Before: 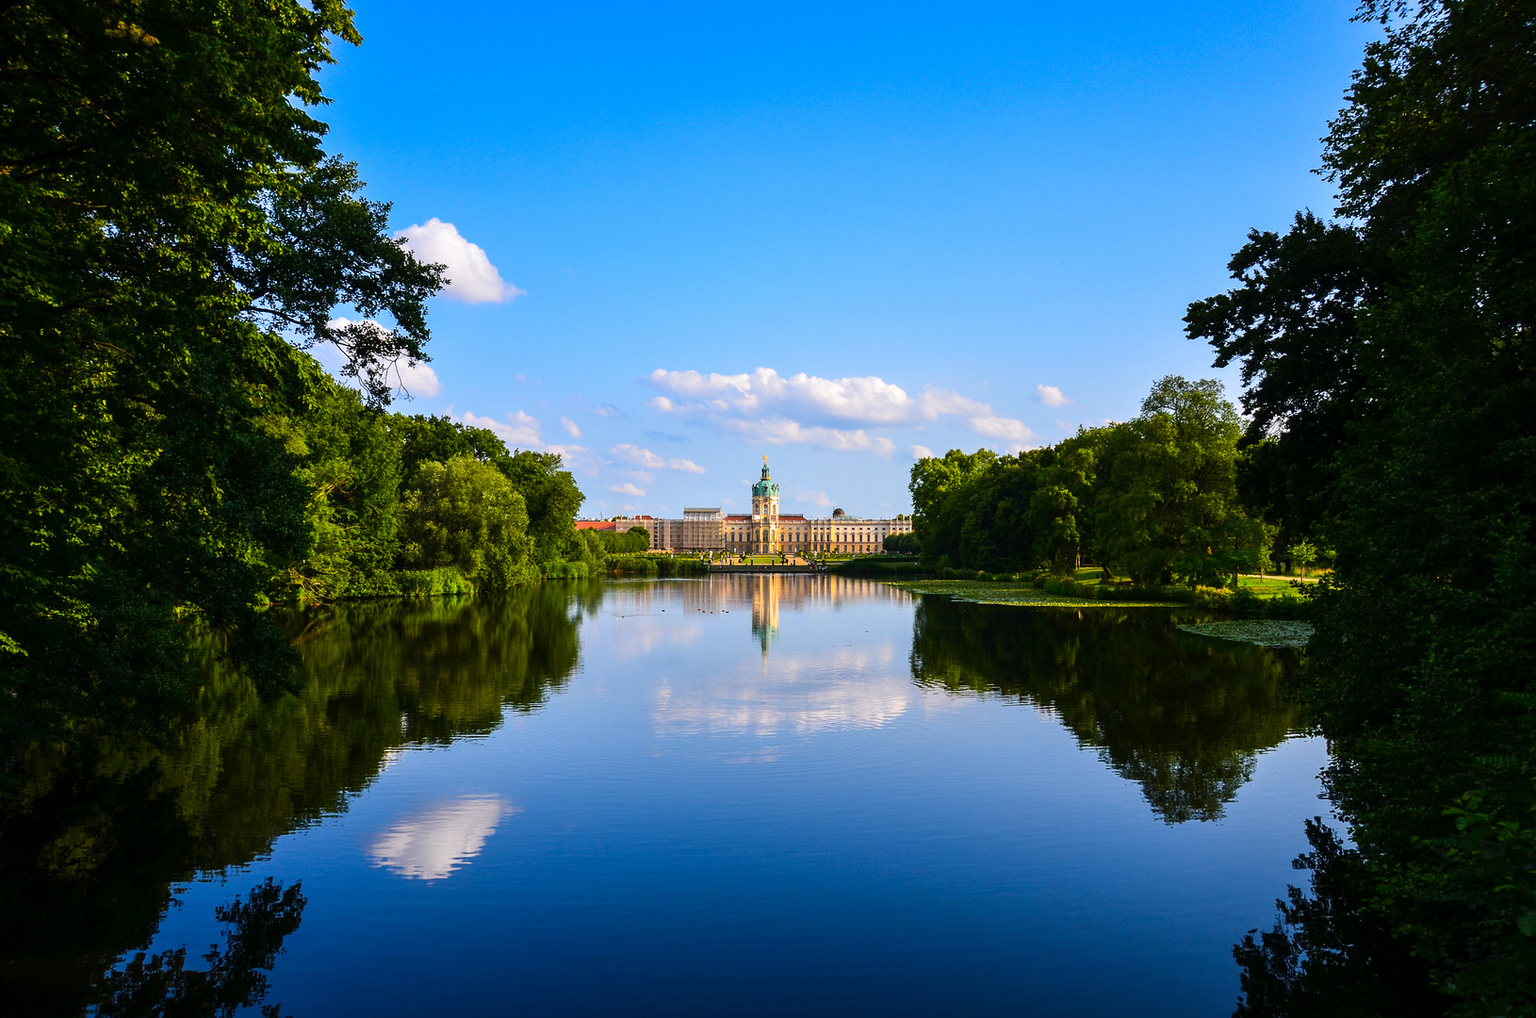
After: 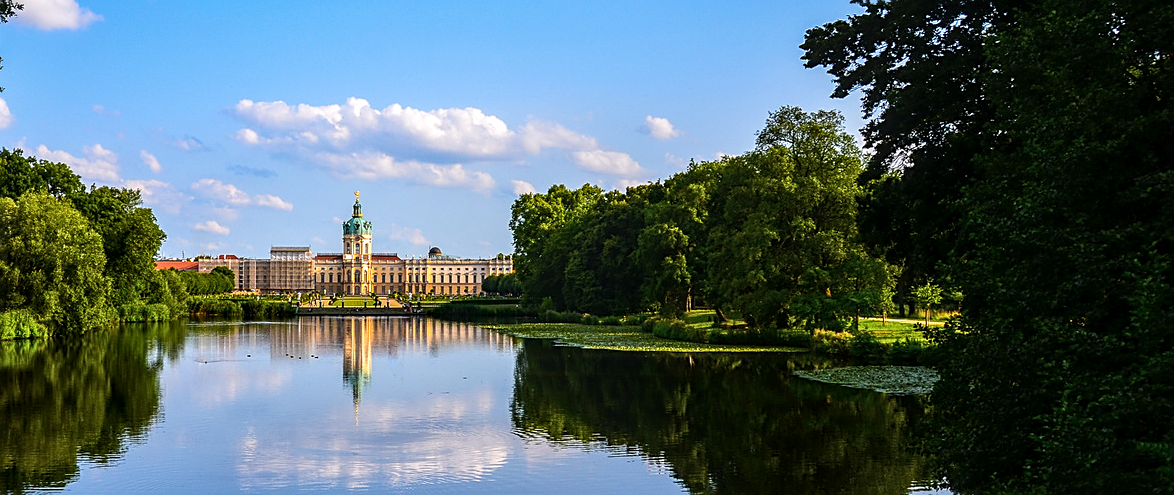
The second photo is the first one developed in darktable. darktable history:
crop and rotate: left 27.938%, top 27.046%, bottom 27.046%
sharpen: on, module defaults
local contrast: detail 130%
